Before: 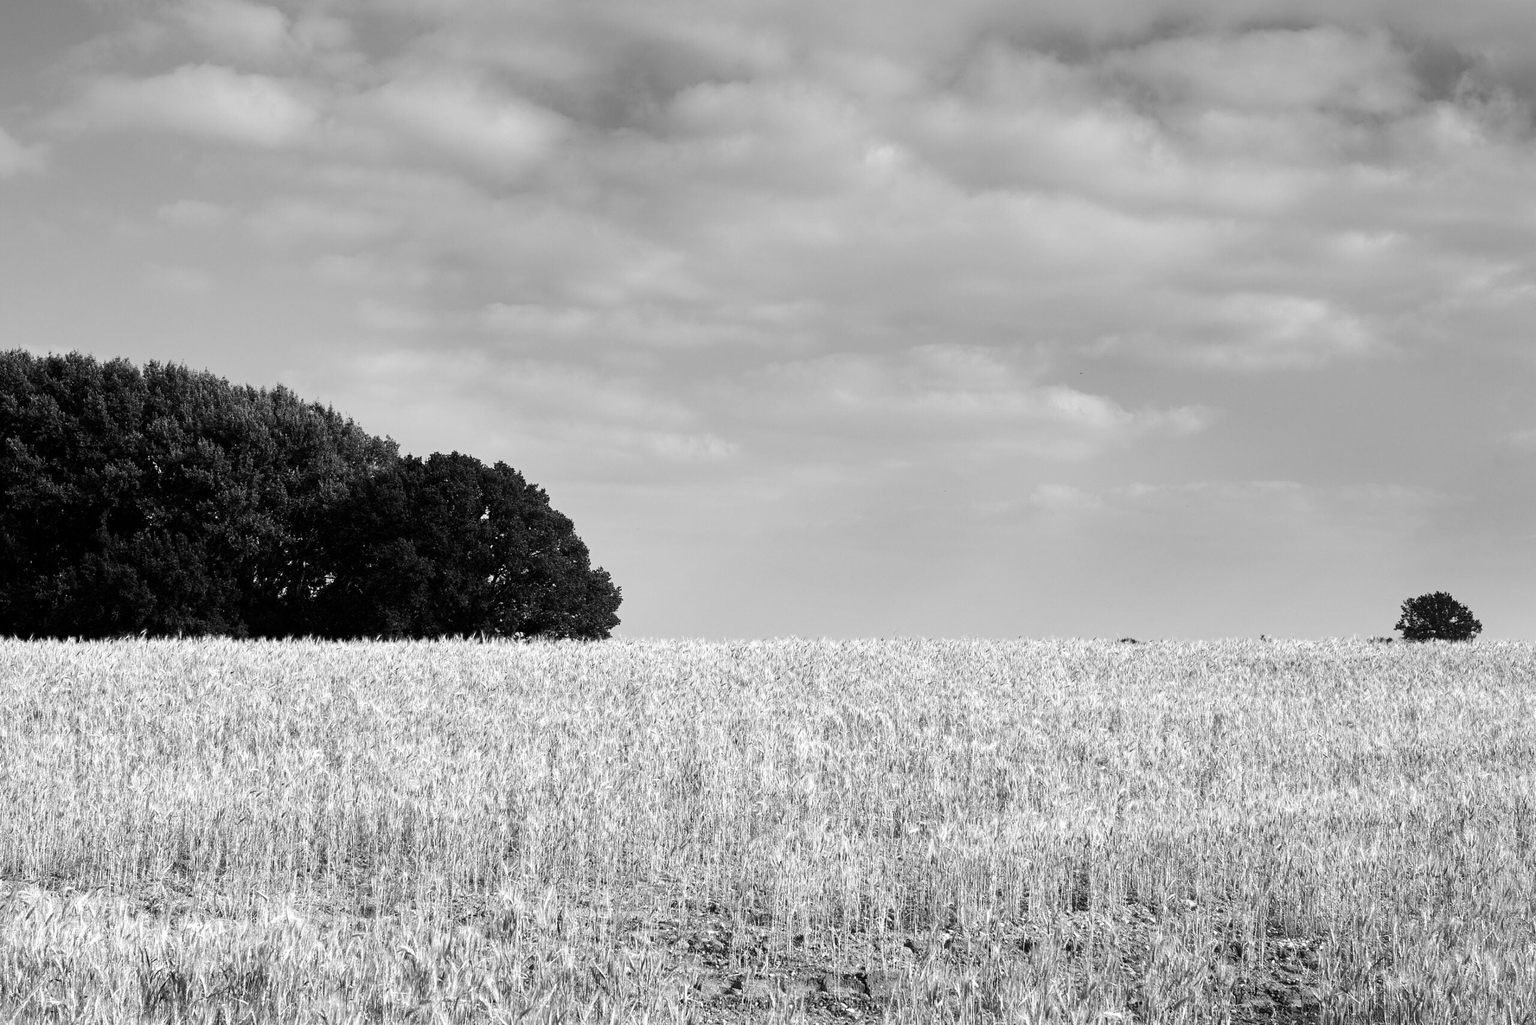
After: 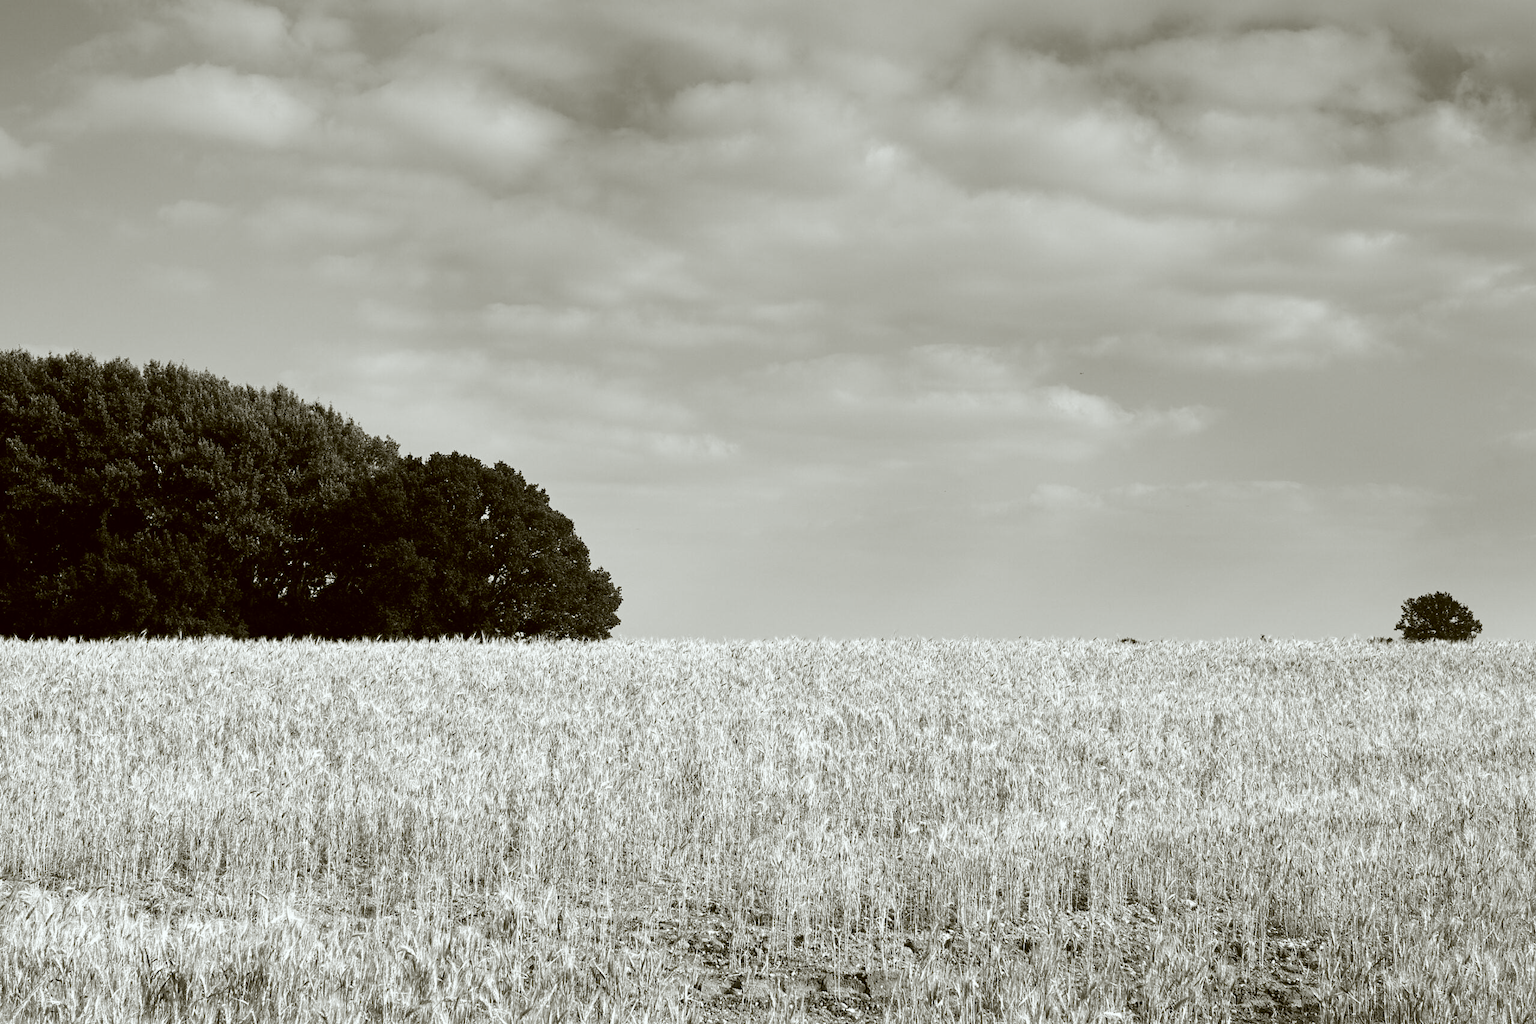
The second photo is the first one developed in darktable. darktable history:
white balance: red 0.954, blue 1.079
color correction: highlights a* -1.43, highlights b* 10.12, shadows a* 0.395, shadows b* 19.35
